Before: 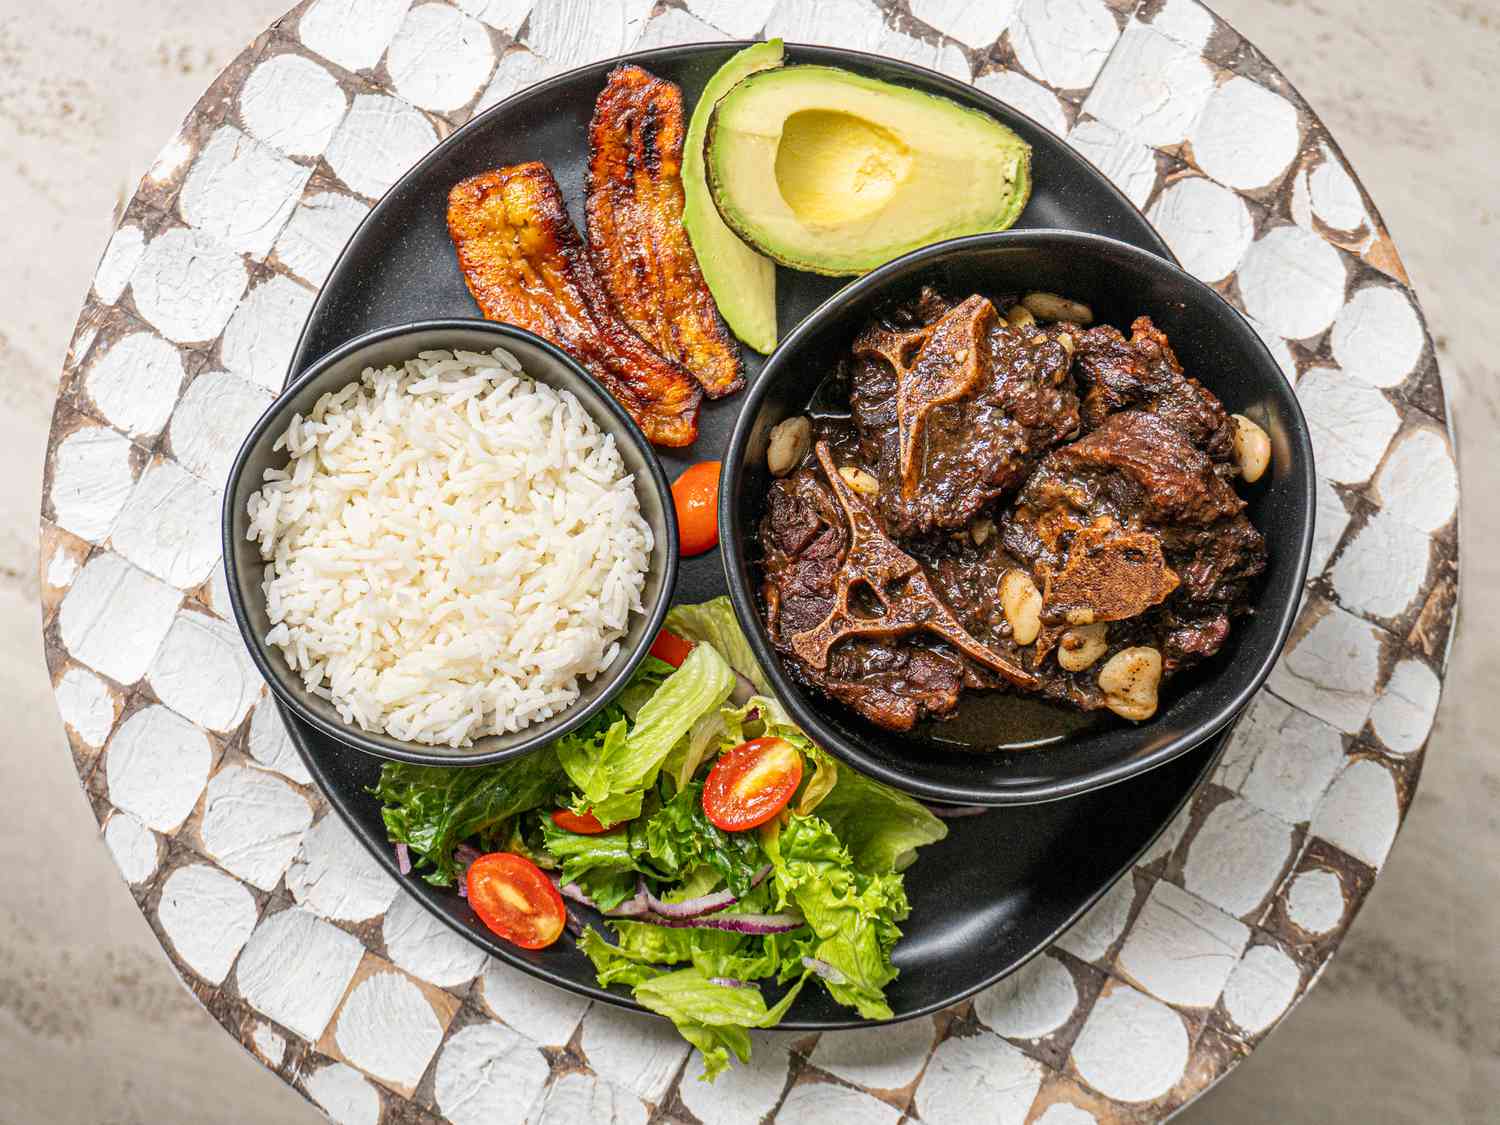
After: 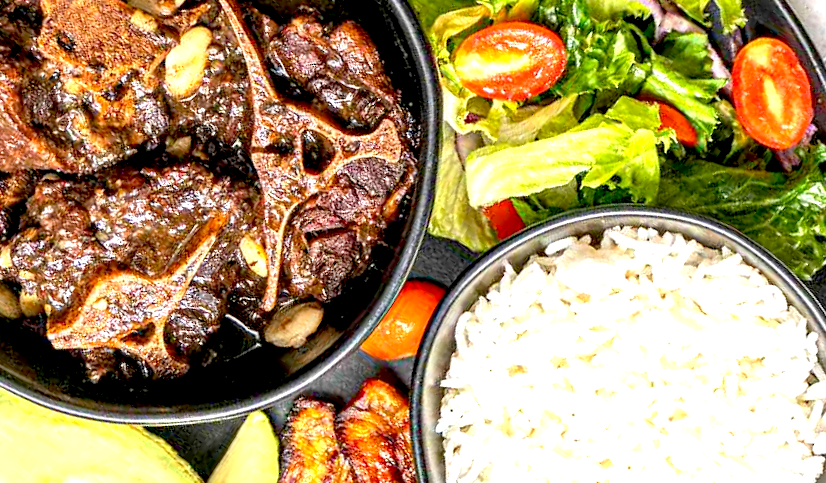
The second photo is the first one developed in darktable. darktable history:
exposure: black level correction 0.01, exposure 1 EV, compensate highlight preservation false
crop and rotate: angle 146.75°, left 9.197%, top 15.616%, right 4.494%, bottom 17.079%
